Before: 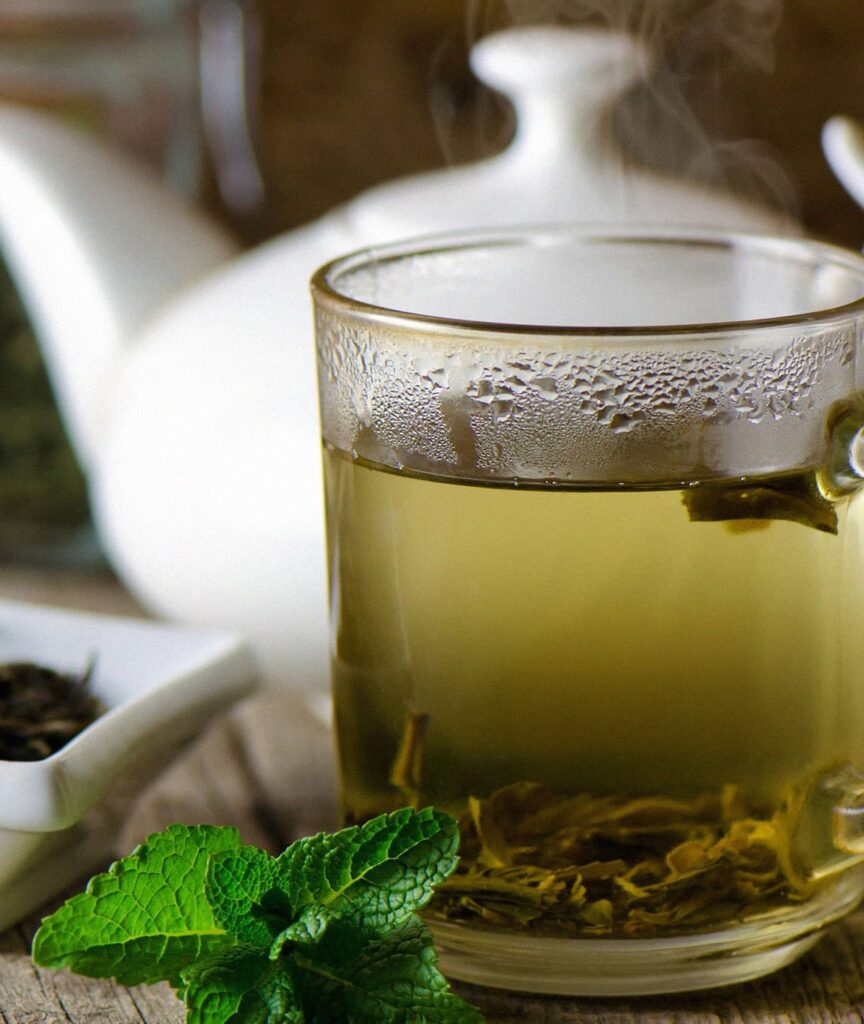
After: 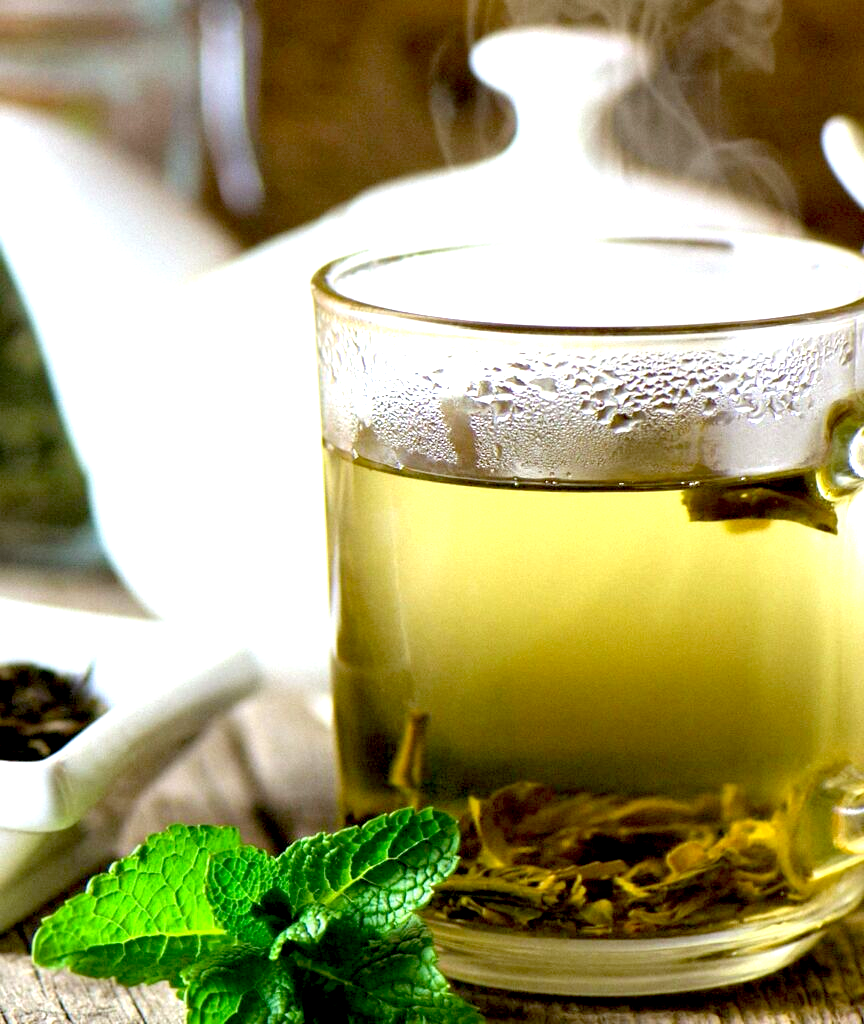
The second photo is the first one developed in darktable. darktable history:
white balance: red 0.967, blue 1.049
exposure: black level correction 0.009, exposure 1.425 EV, compensate highlight preservation false
